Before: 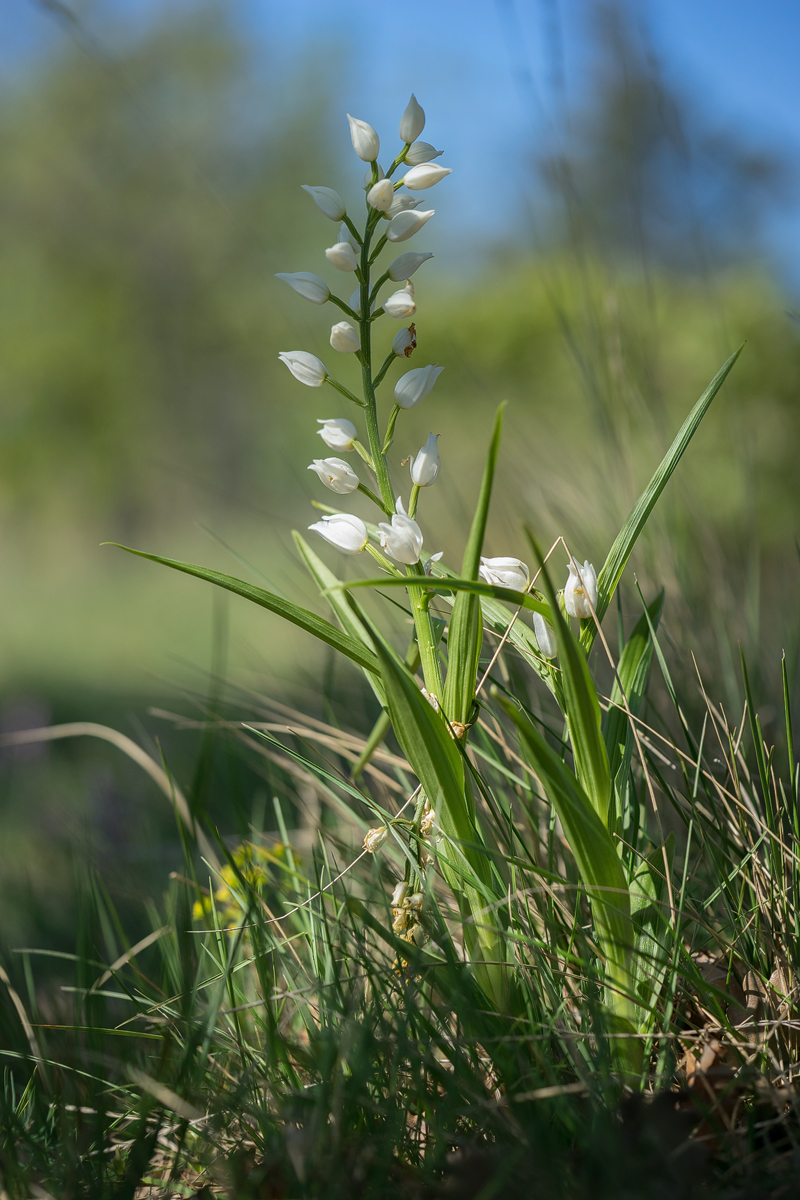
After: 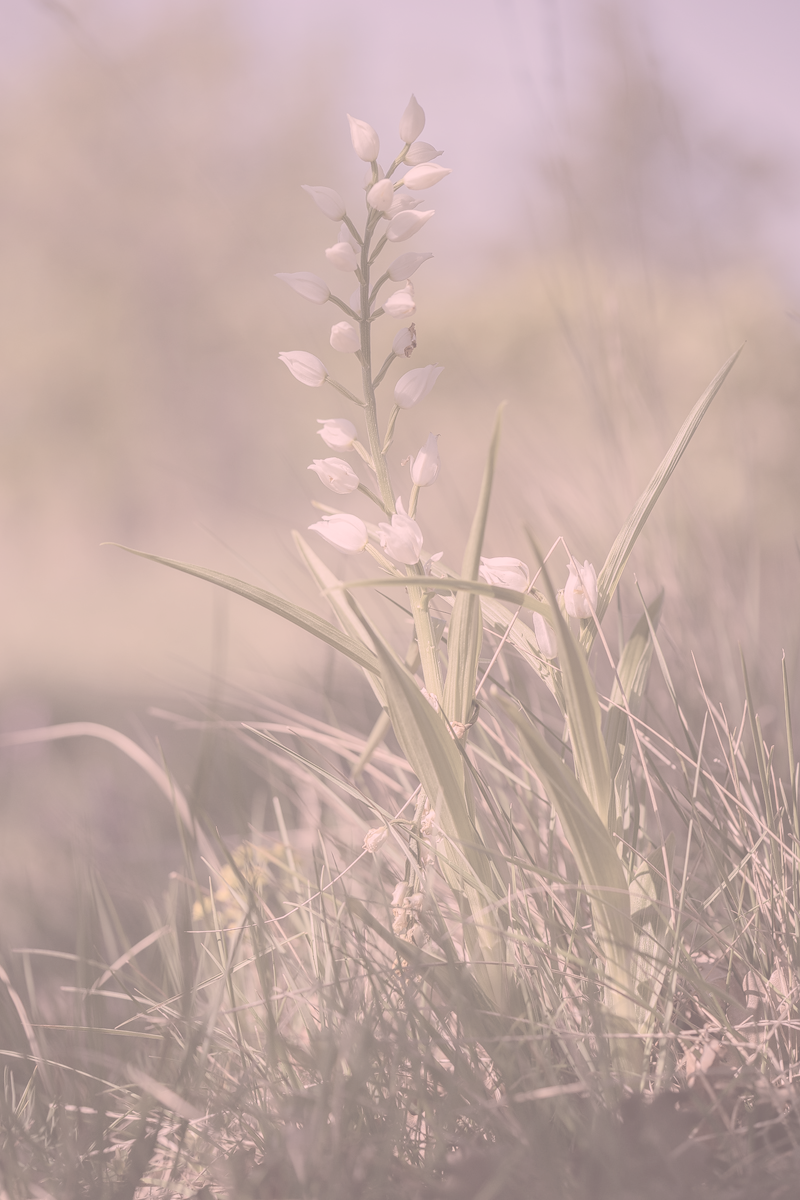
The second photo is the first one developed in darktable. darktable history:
color correction: highlights a* 14.52, highlights b* 4.84
contrast brightness saturation: contrast -0.32, brightness 0.75, saturation -0.78
